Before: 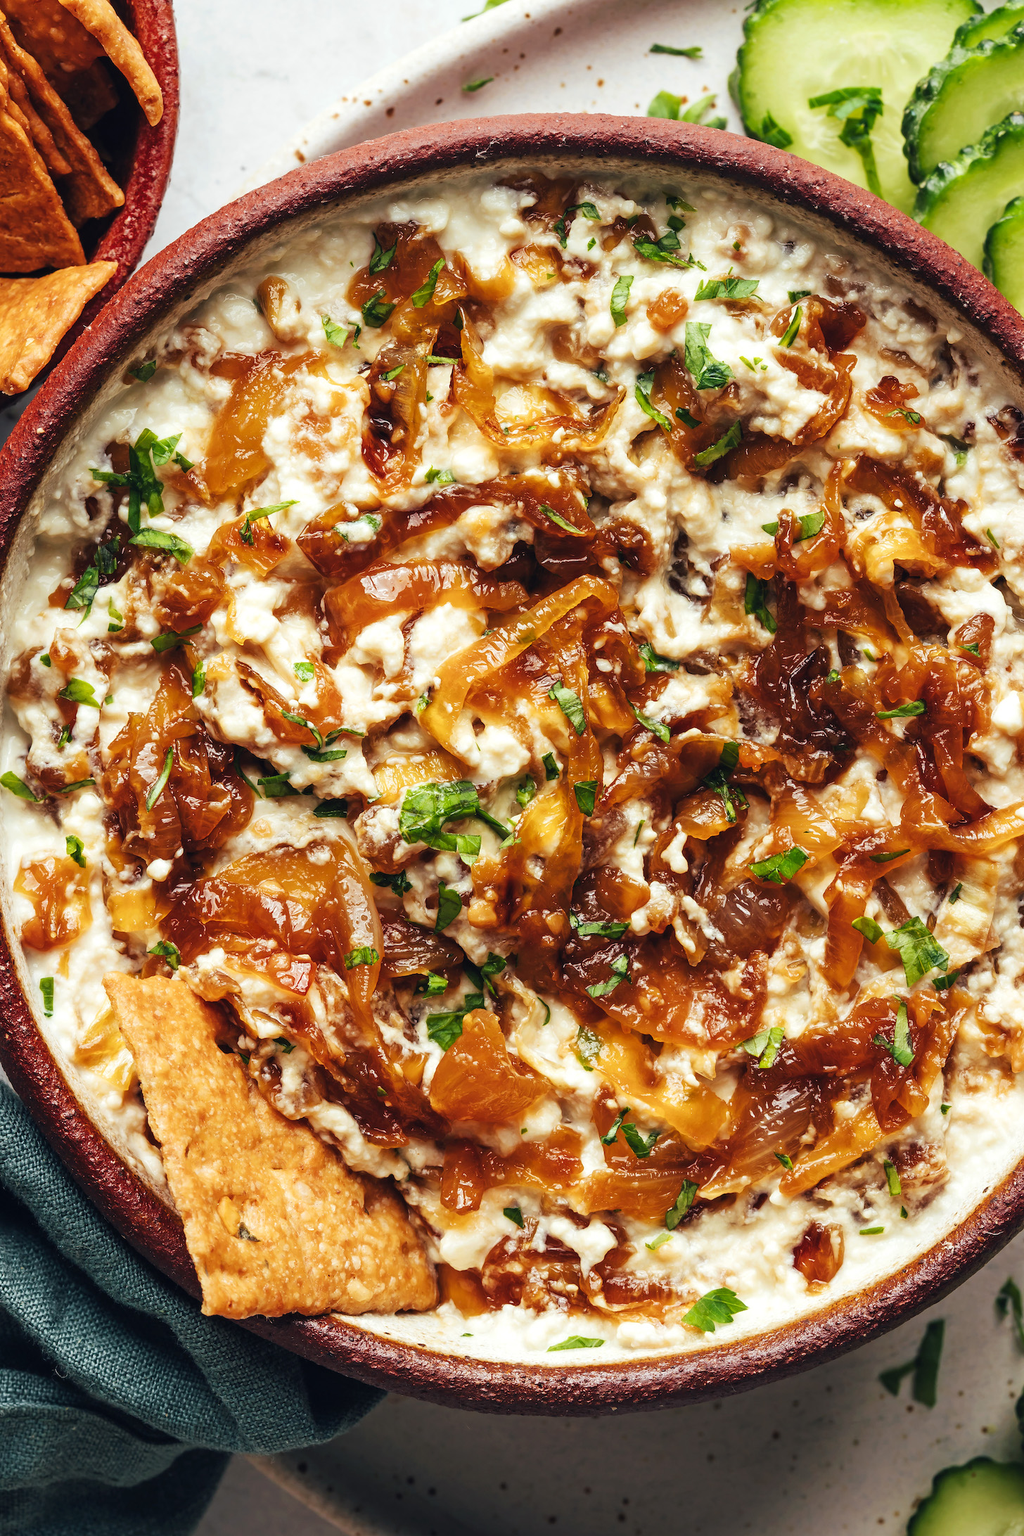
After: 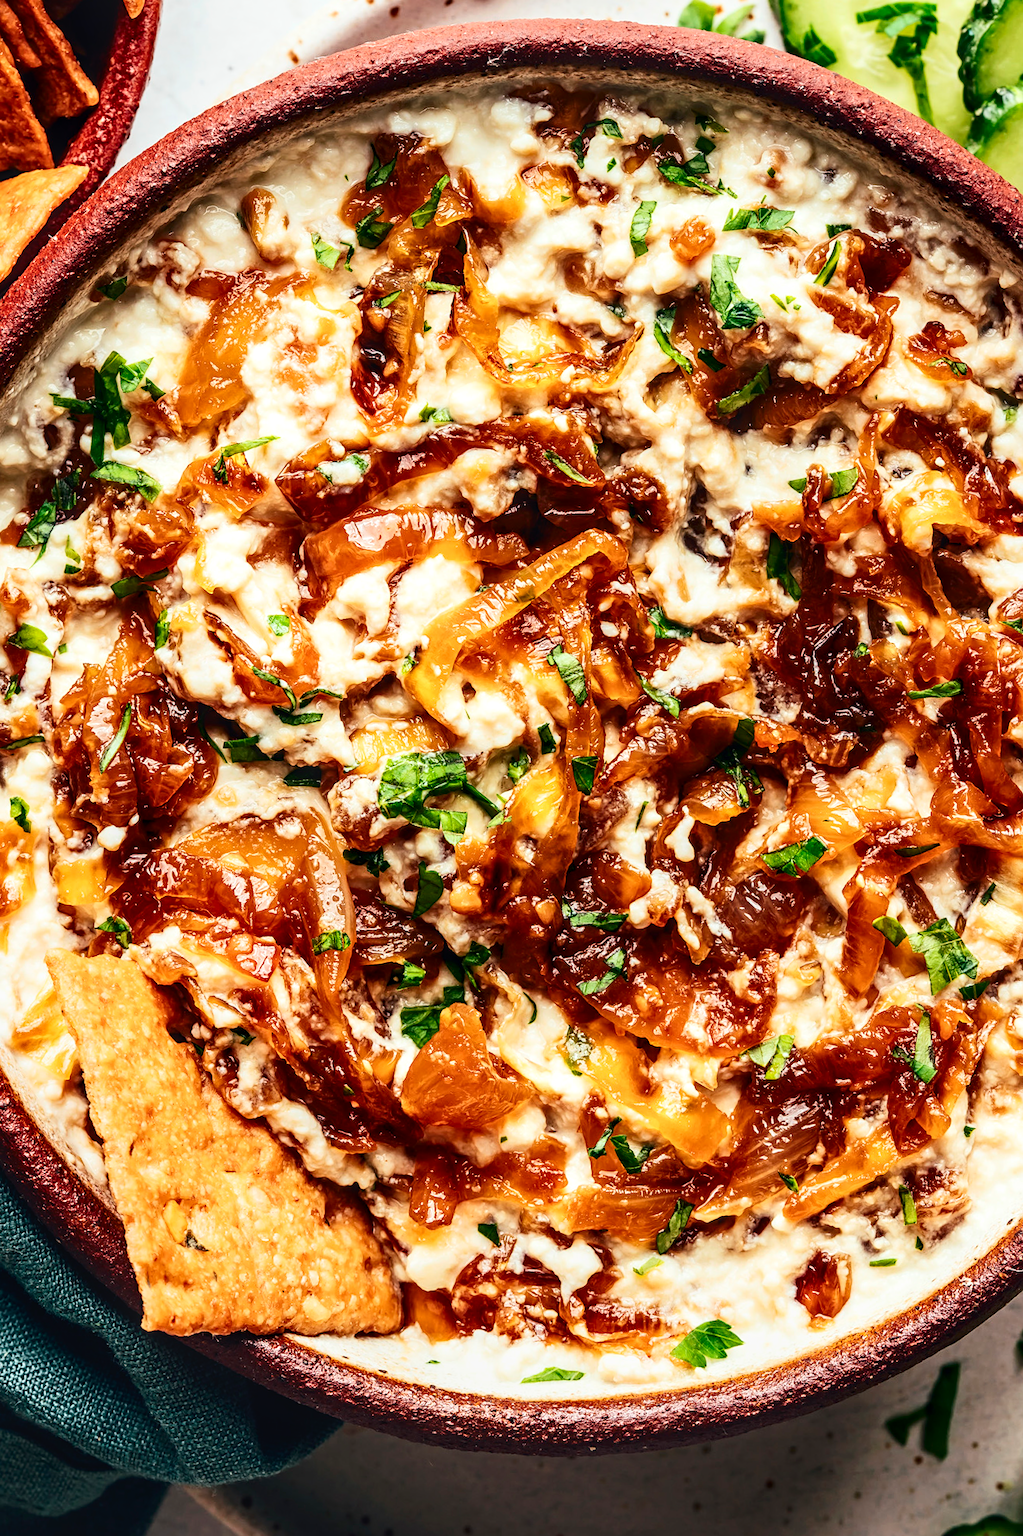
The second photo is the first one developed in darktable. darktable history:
contrast brightness saturation: contrast 0.28
sharpen: amount 0.2
crop and rotate: angle -1.96°, left 3.097%, top 4.154%, right 1.586%, bottom 0.529%
local contrast: on, module defaults
